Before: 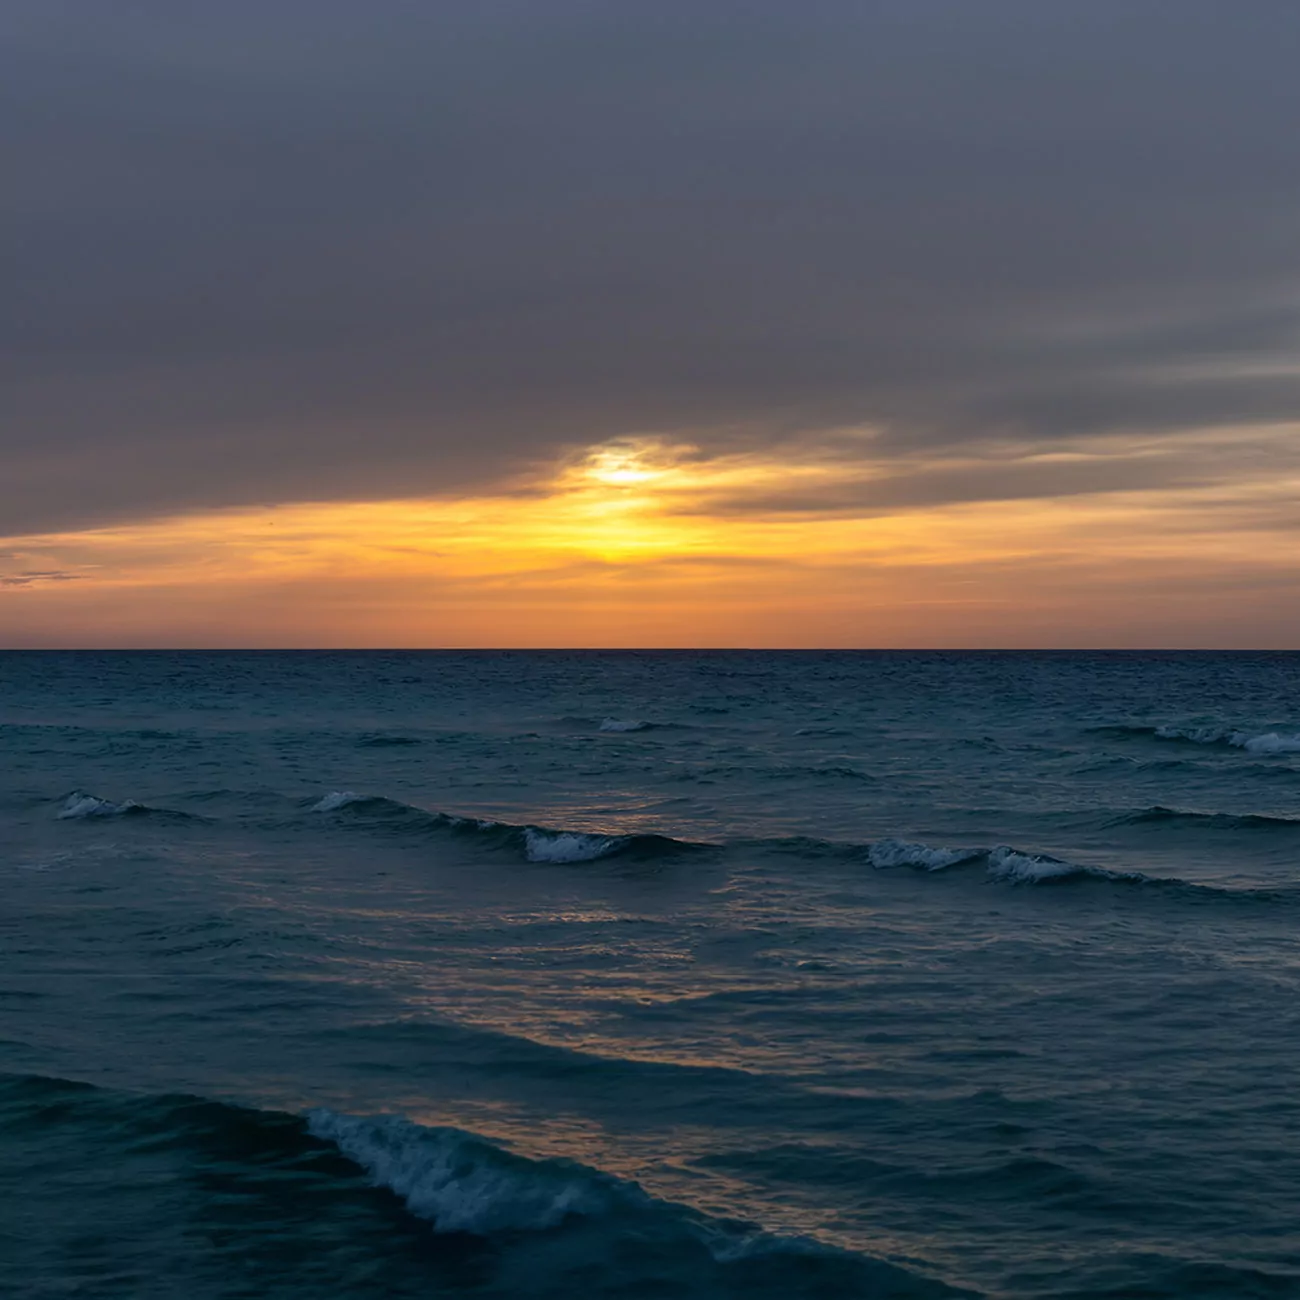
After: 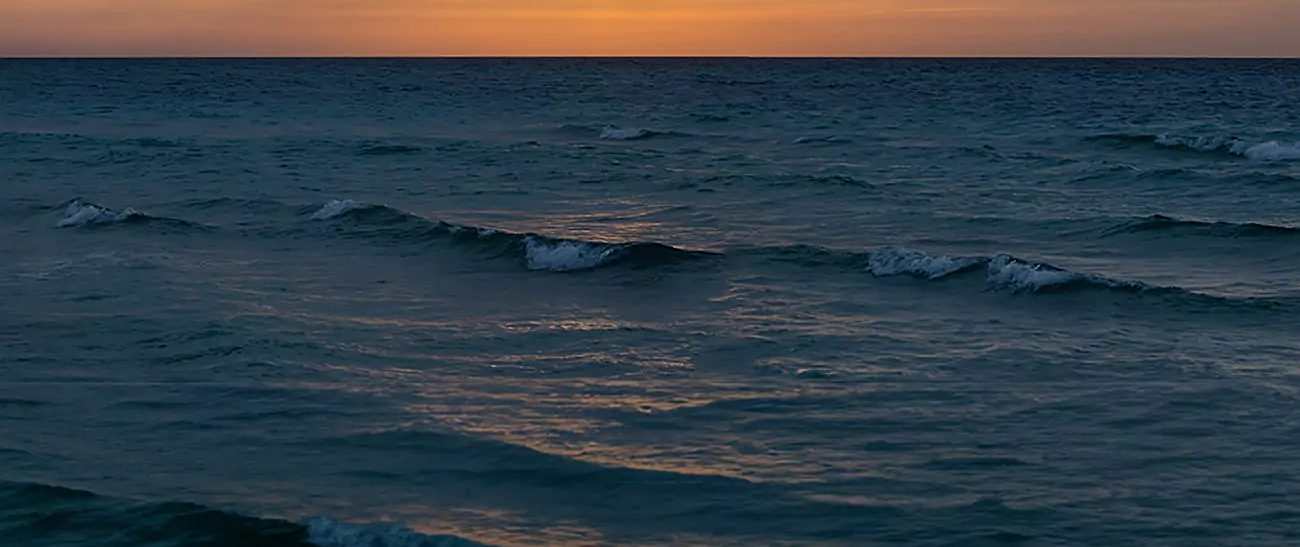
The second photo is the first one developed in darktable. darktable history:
sharpen: on, module defaults
crop: top 45.581%, bottom 12.288%
